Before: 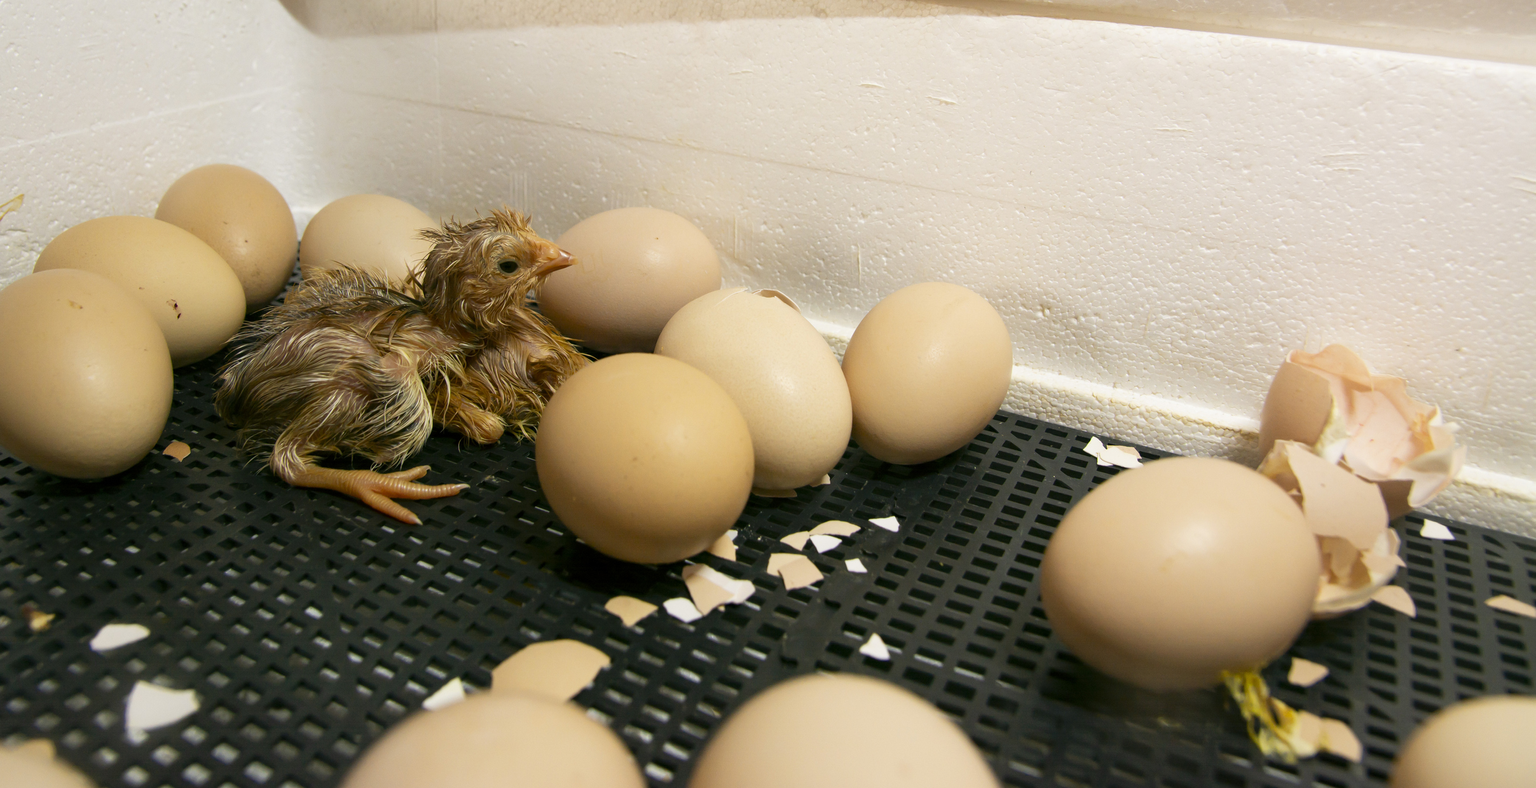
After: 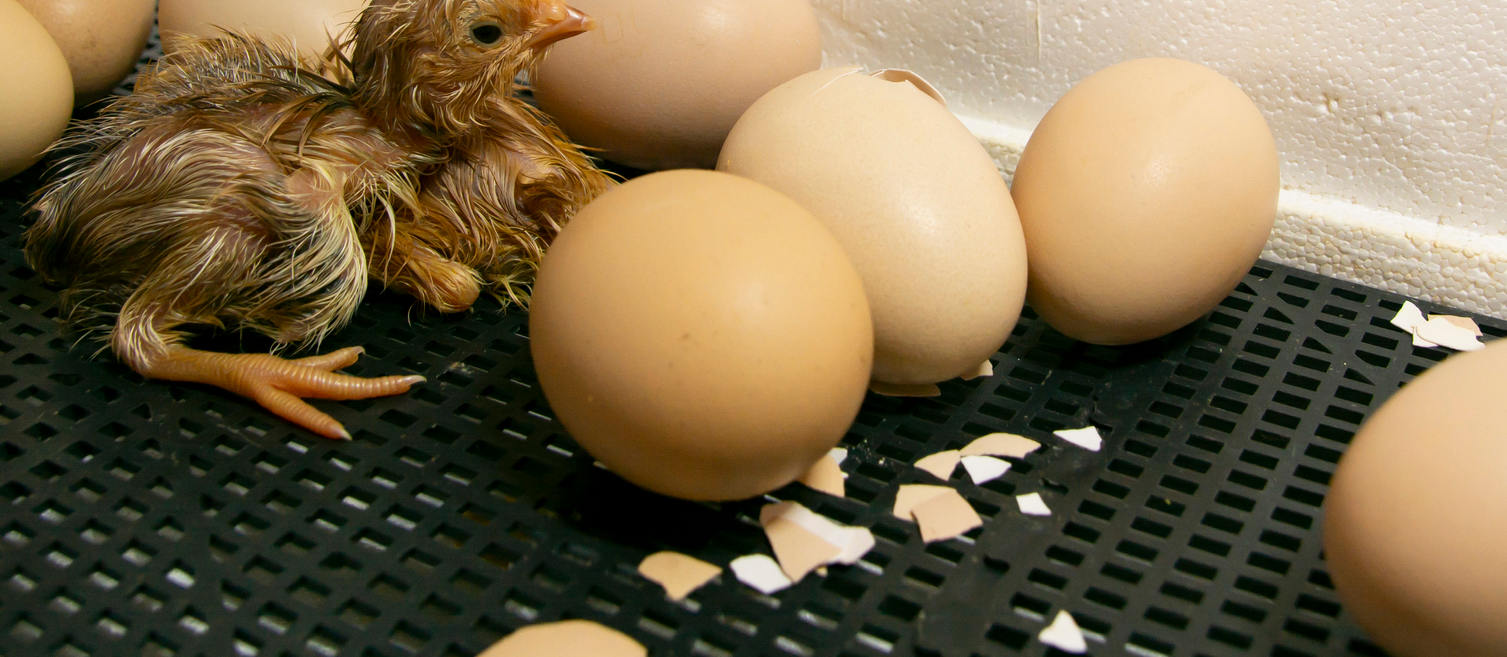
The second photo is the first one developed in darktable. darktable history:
crop: left 12.96%, top 31.146%, right 24.646%, bottom 15.818%
